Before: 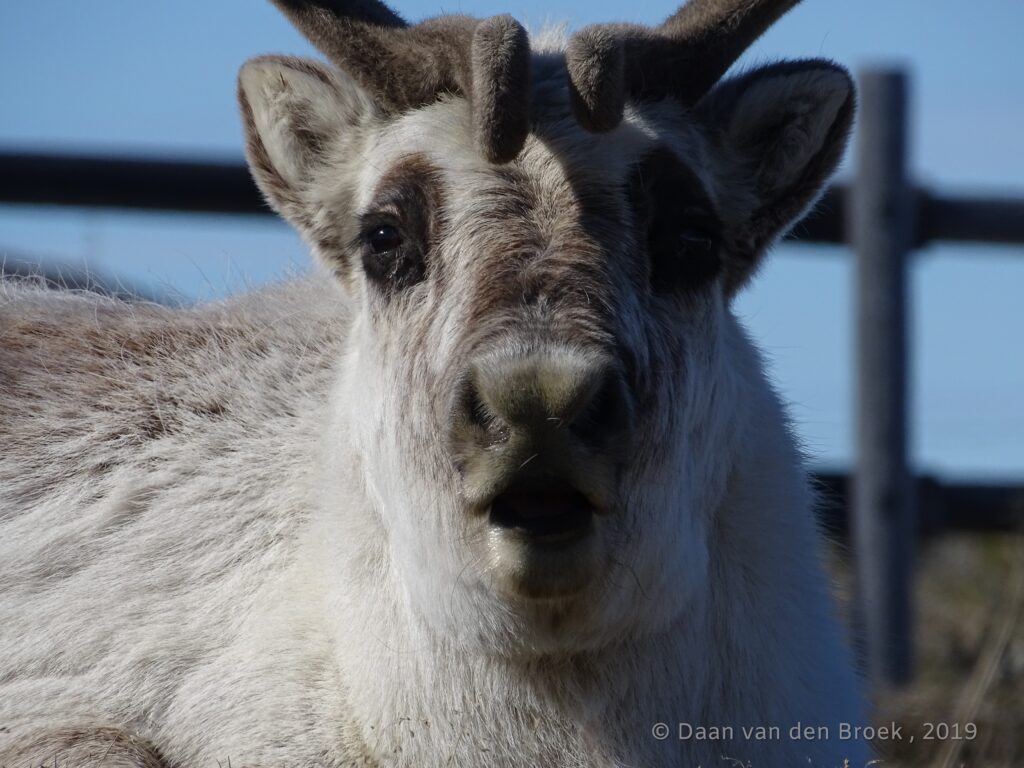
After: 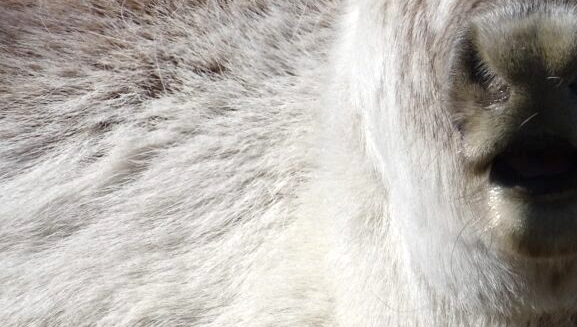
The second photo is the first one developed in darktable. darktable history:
crop: top 44.483%, right 43.593%, bottom 12.892%
exposure: exposure 0.485 EV, compensate highlight preservation false
tone equalizer: -7 EV 0.18 EV, -6 EV 0.12 EV, -5 EV 0.08 EV, -4 EV 0.04 EV, -2 EV -0.02 EV, -1 EV -0.04 EV, +0 EV -0.06 EV, luminance estimator HSV value / RGB max
